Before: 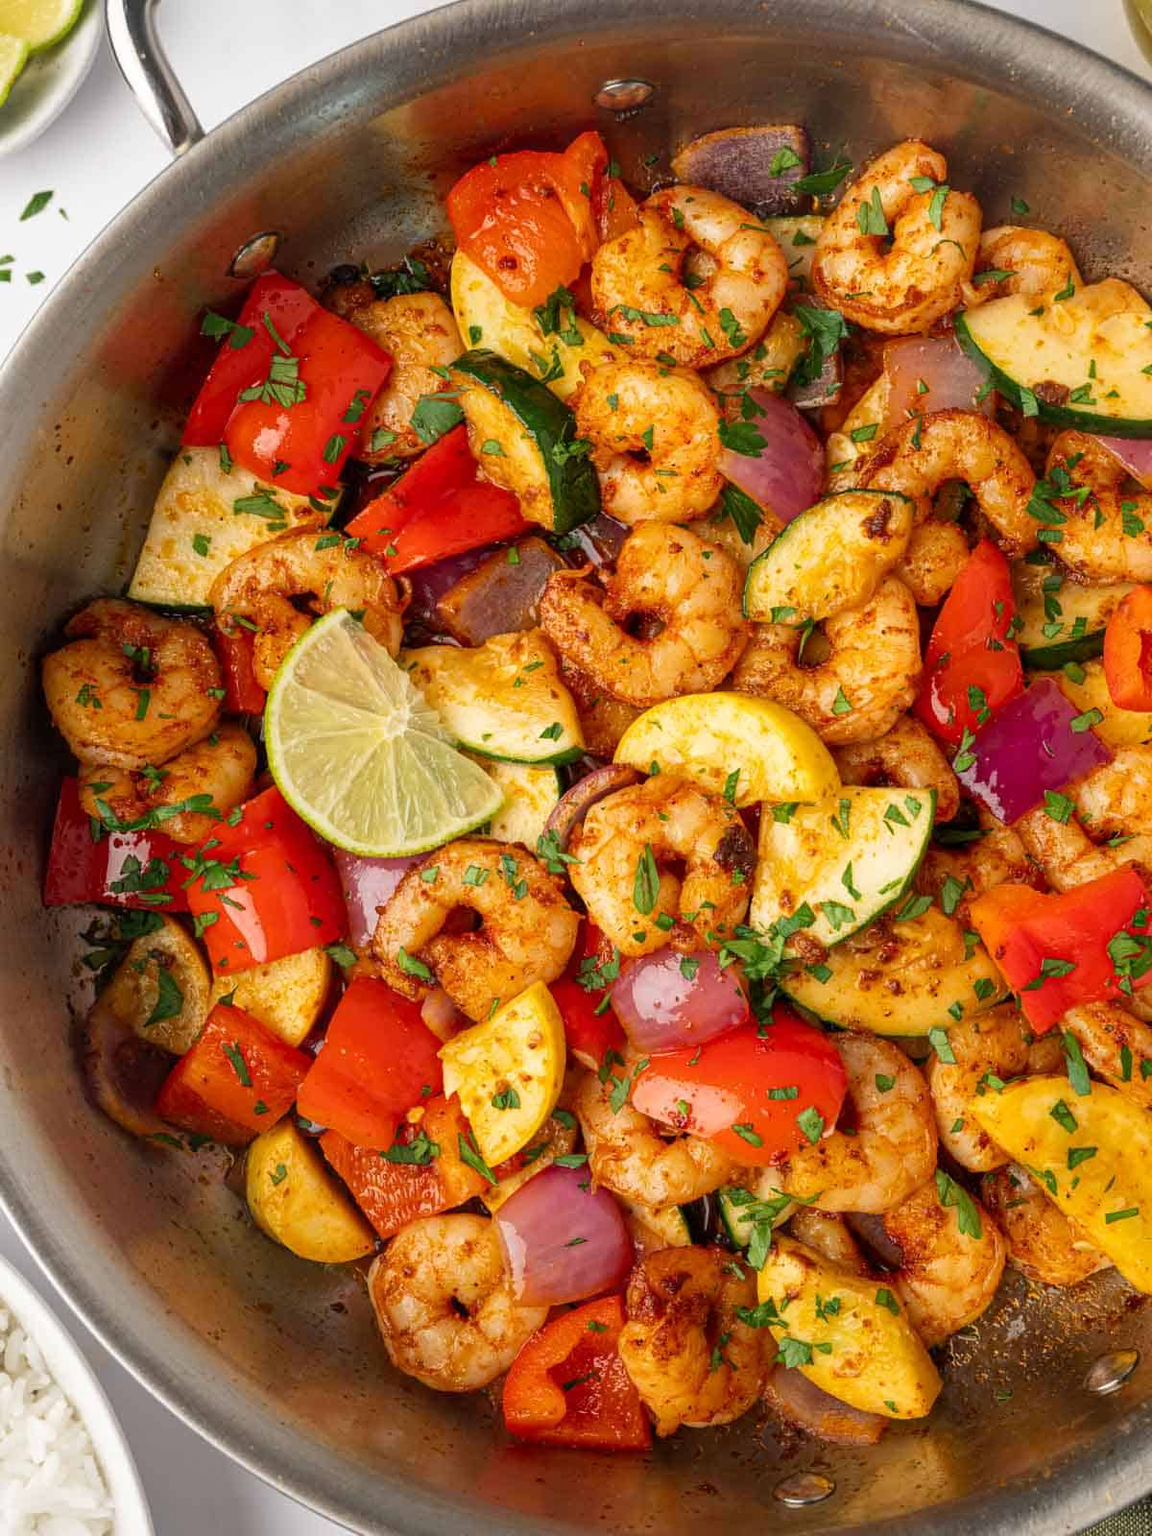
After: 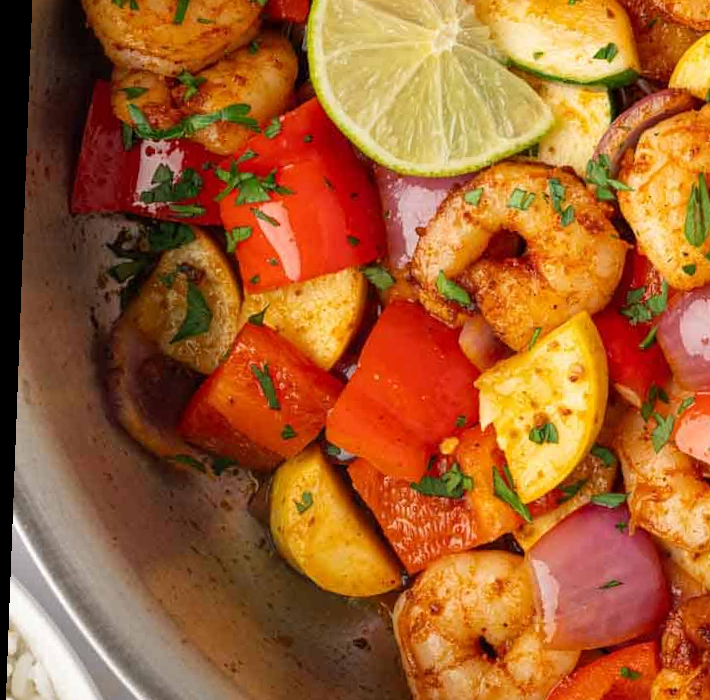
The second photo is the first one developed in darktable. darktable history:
rotate and perspective: rotation 2.17°, automatic cropping off
crop: top 44.483%, right 43.593%, bottom 12.892%
